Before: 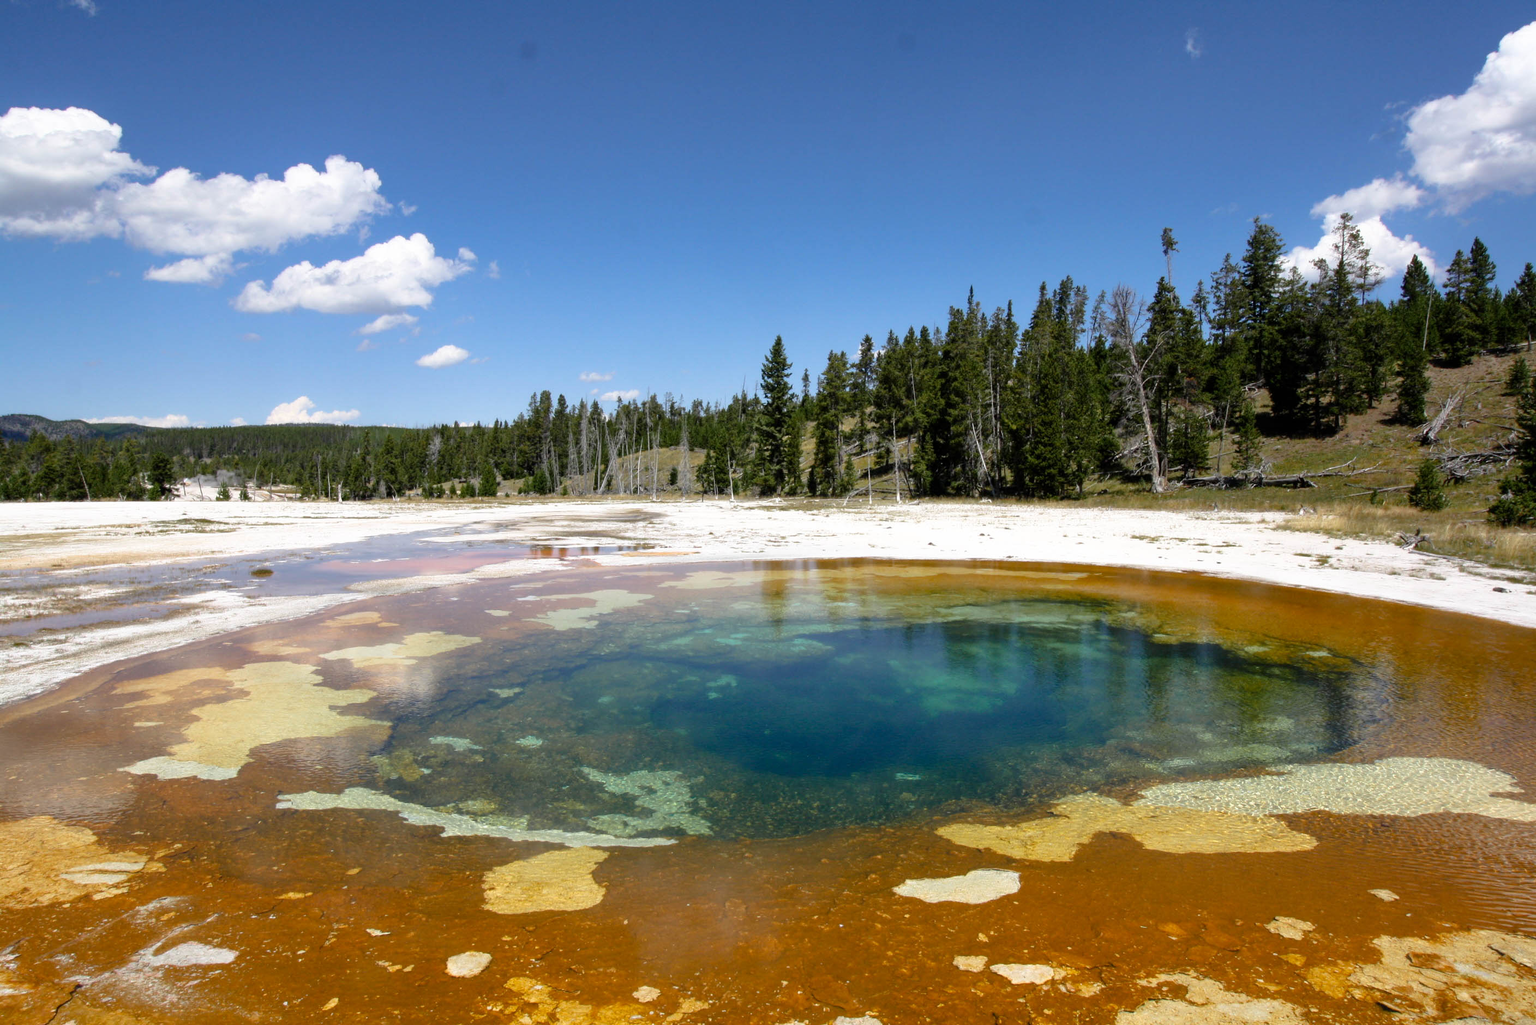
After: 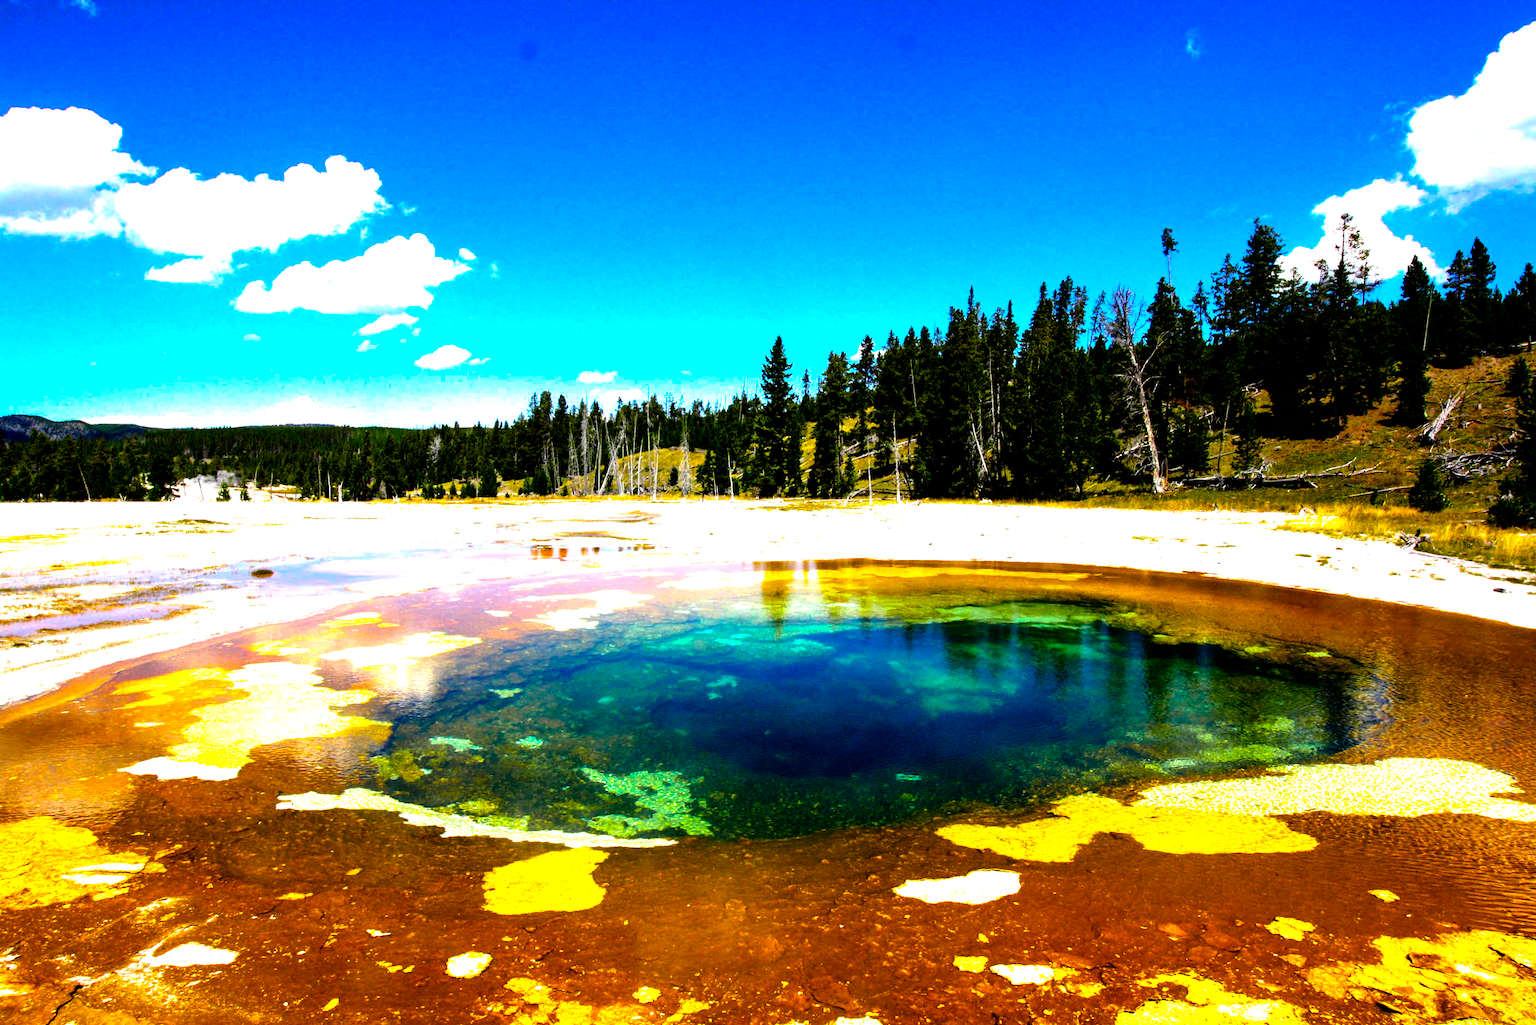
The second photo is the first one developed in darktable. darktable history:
exposure: compensate highlight preservation false
color balance rgb: linear chroma grading › shadows 16.962%, linear chroma grading › highlights 60.76%, linear chroma grading › global chroma 49.771%, perceptual saturation grading › global saturation 17.518%, perceptual brilliance grading › highlights 20.74%, perceptual brilliance grading › mid-tones 19.291%, perceptual brilliance grading › shadows -20.163%
filmic rgb: black relative exposure -8.22 EV, white relative exposure 2.22 EV, threshold 2.98 EV, hardness 7.13, latitude 85.17%, contrast 1.694, highlights saturation mix -4.18%, shadows ↔ highlights balance -2.82%, preserve chrominance no, color science v4 (2020), contrast in shadows soft, contrast in highlights soft, enable highlight reconstruction true
